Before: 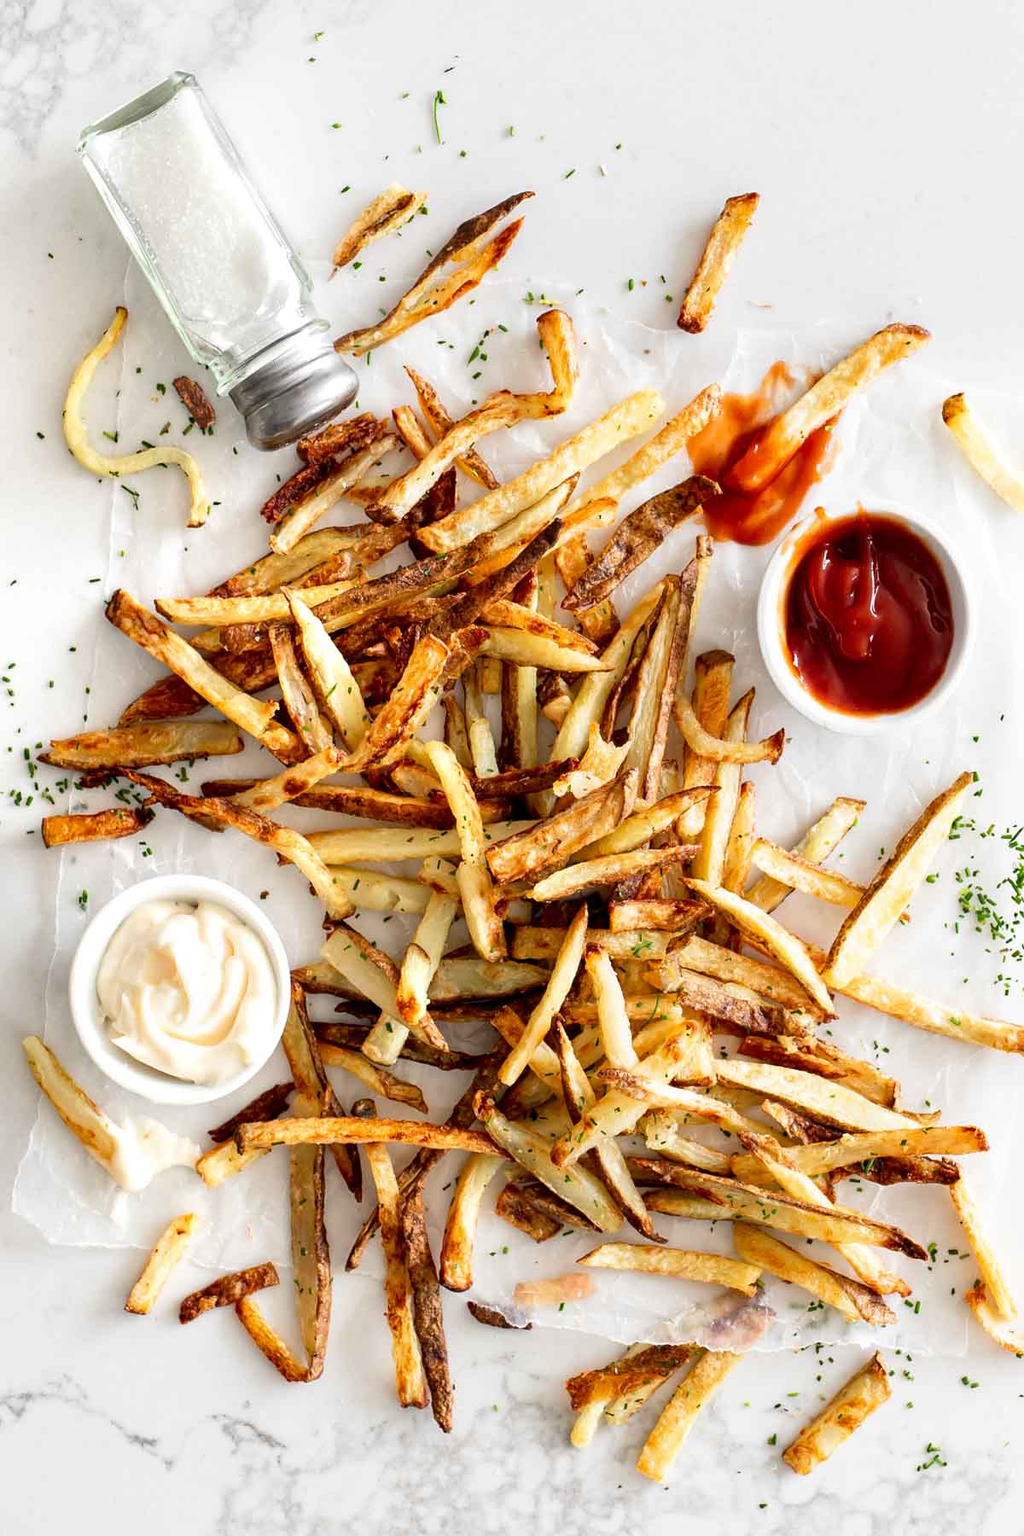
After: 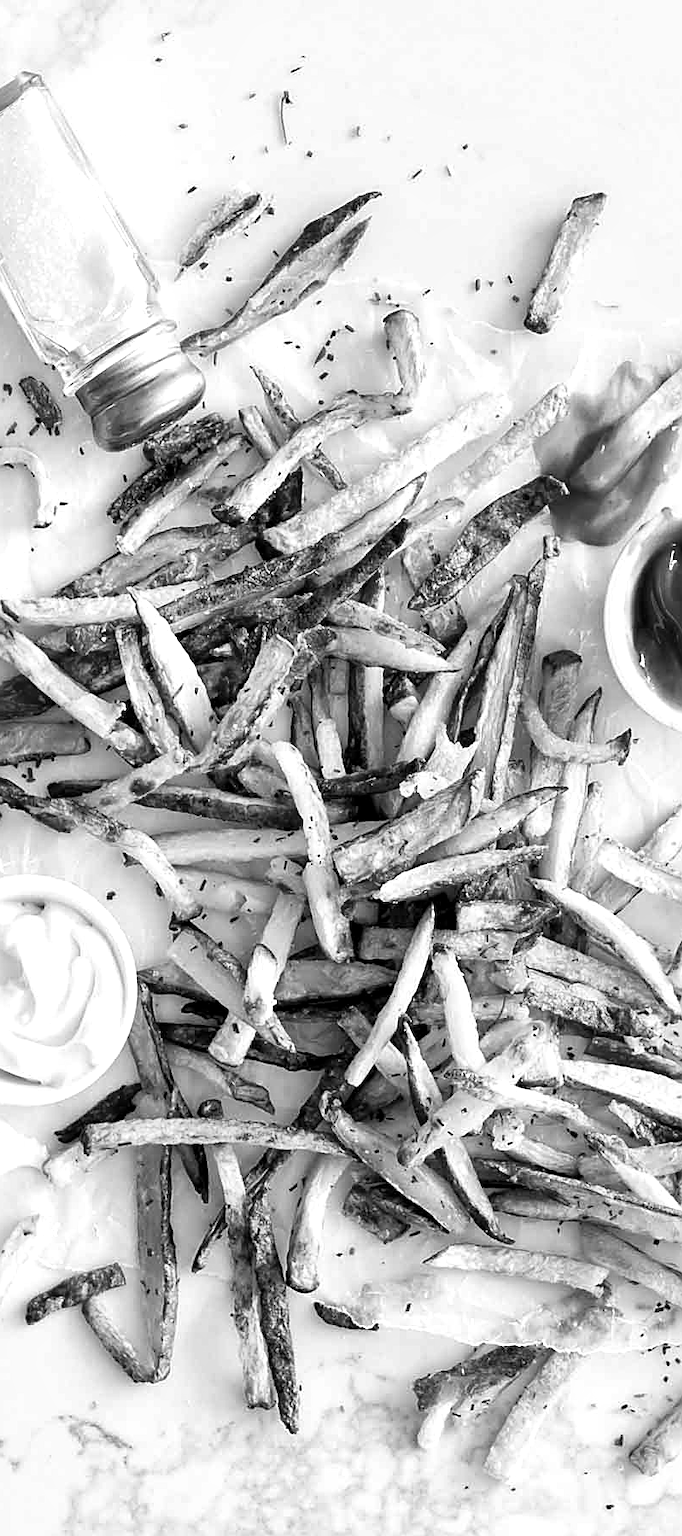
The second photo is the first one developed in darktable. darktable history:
local contrast: mode bilateral grid, contrast 20, coarseness 50, detail 130%, midtone range 0.2
monochrome: on, module defaults
contrast brightness saturation: contrast 0.08, saturation 0.2
crop and rotate: left 15.055%, right 18.278%
white balance: red 1.188, blue 1.11
tone equalizer: -8 EV -0.55 EV
color balance rgb: perceptual saturation grading › global saturation 20%, perceptual saturation grading › highlights -25%, perceptual saturation grading › shadows 25%
sharpen: on, module defaults
